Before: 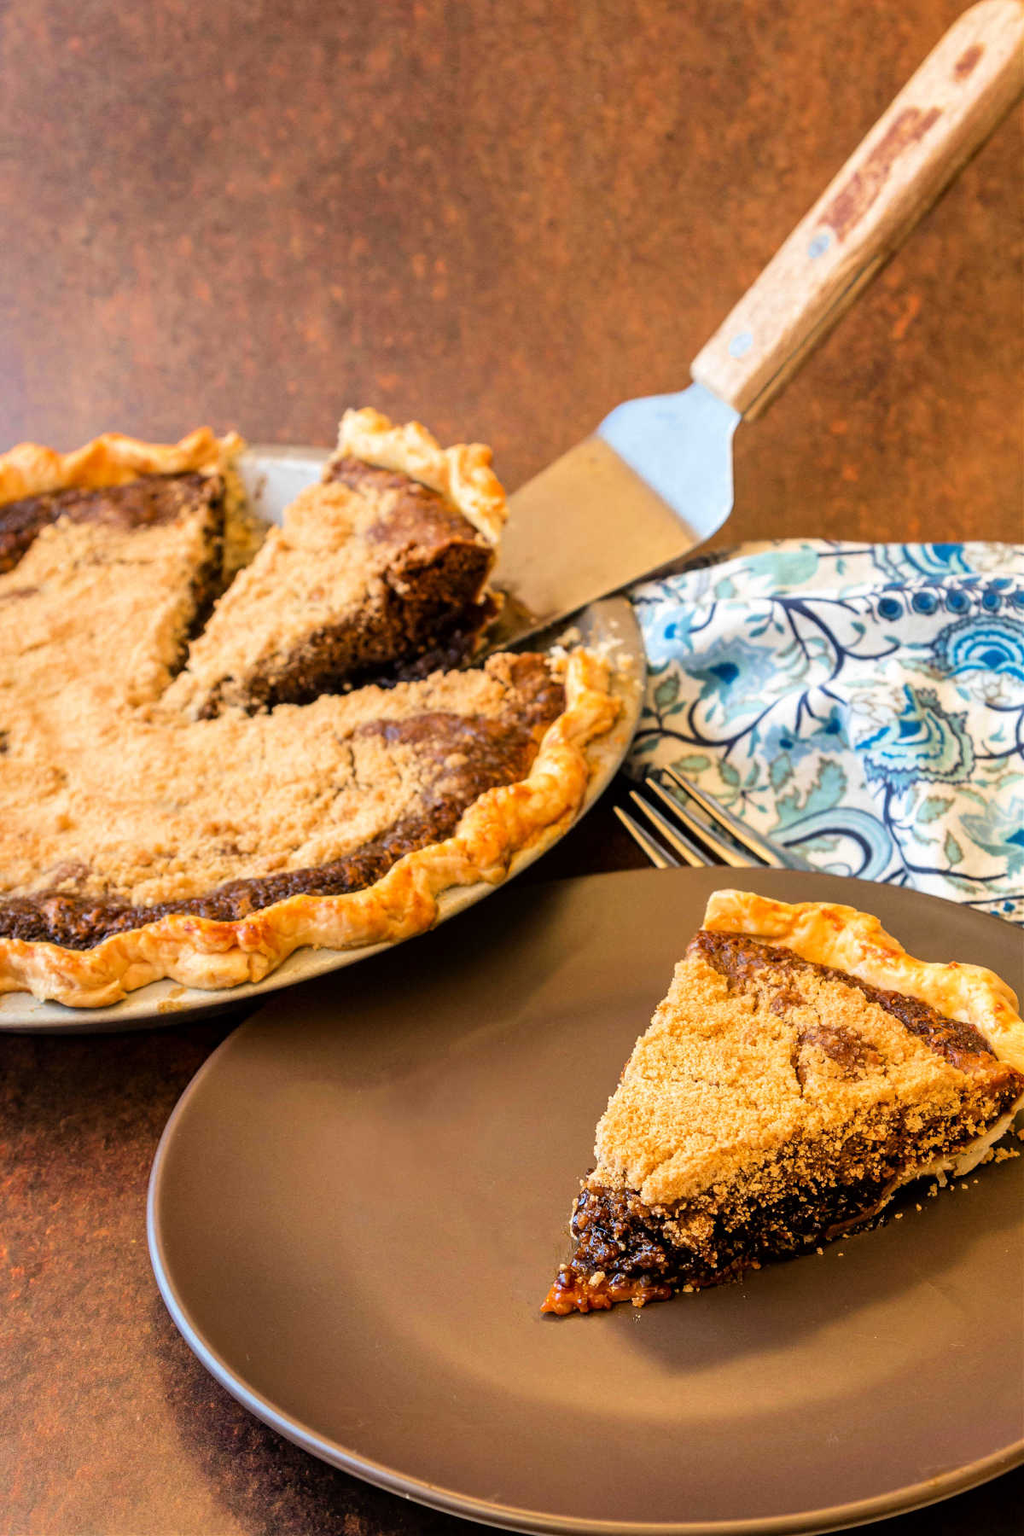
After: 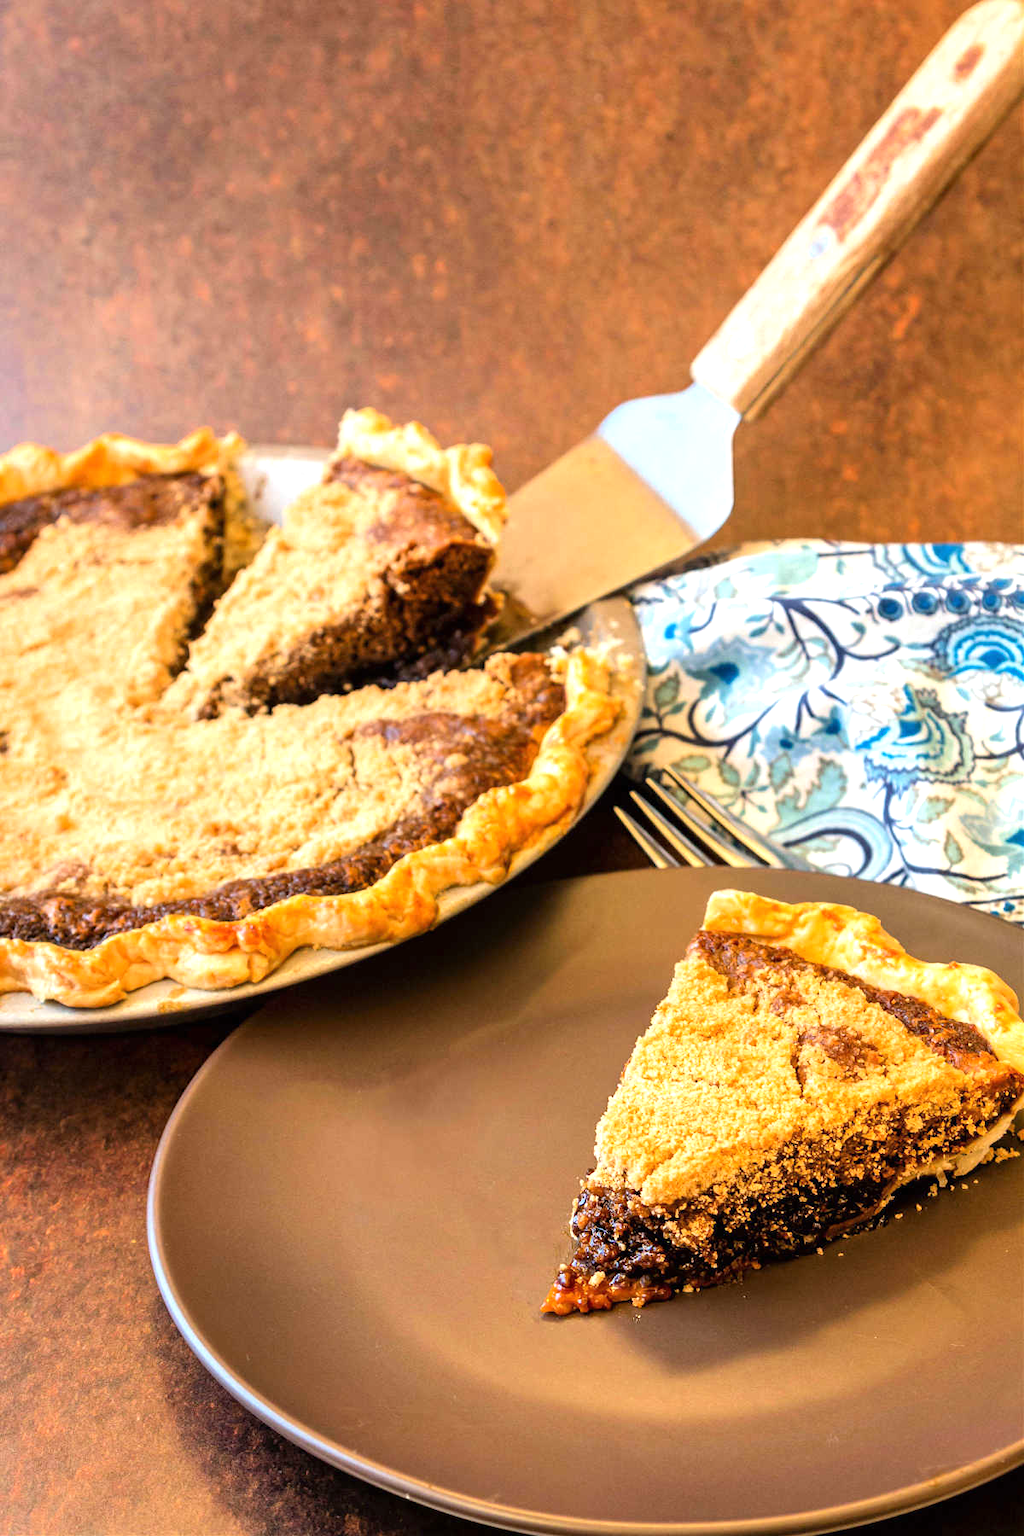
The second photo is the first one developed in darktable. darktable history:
exposure: black level correction 0, exposure 0.498 EV, compensate highlight preservation false
